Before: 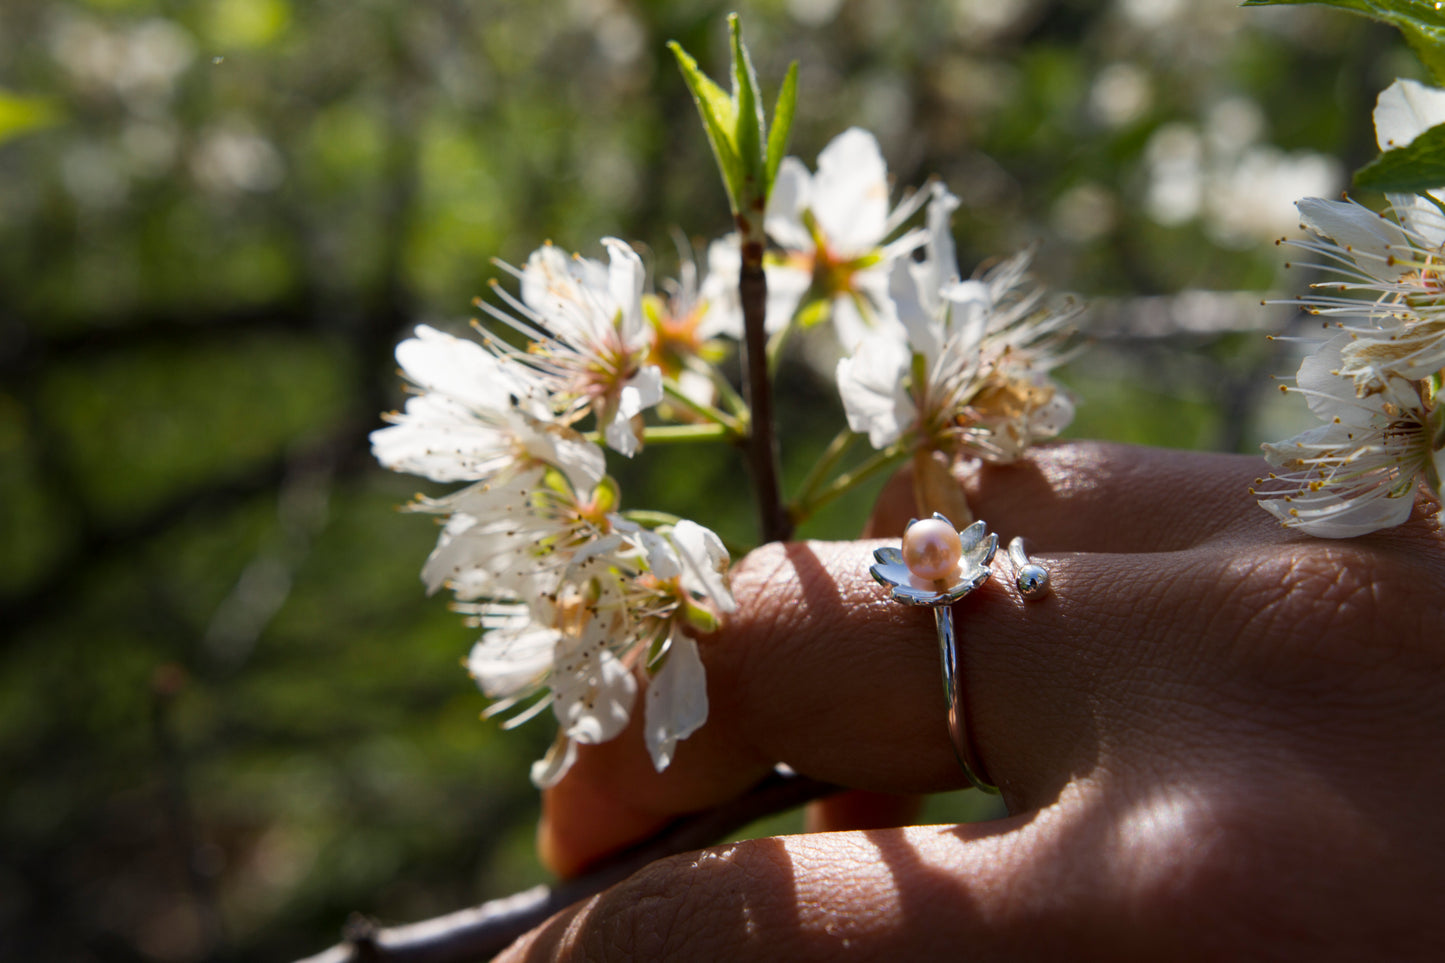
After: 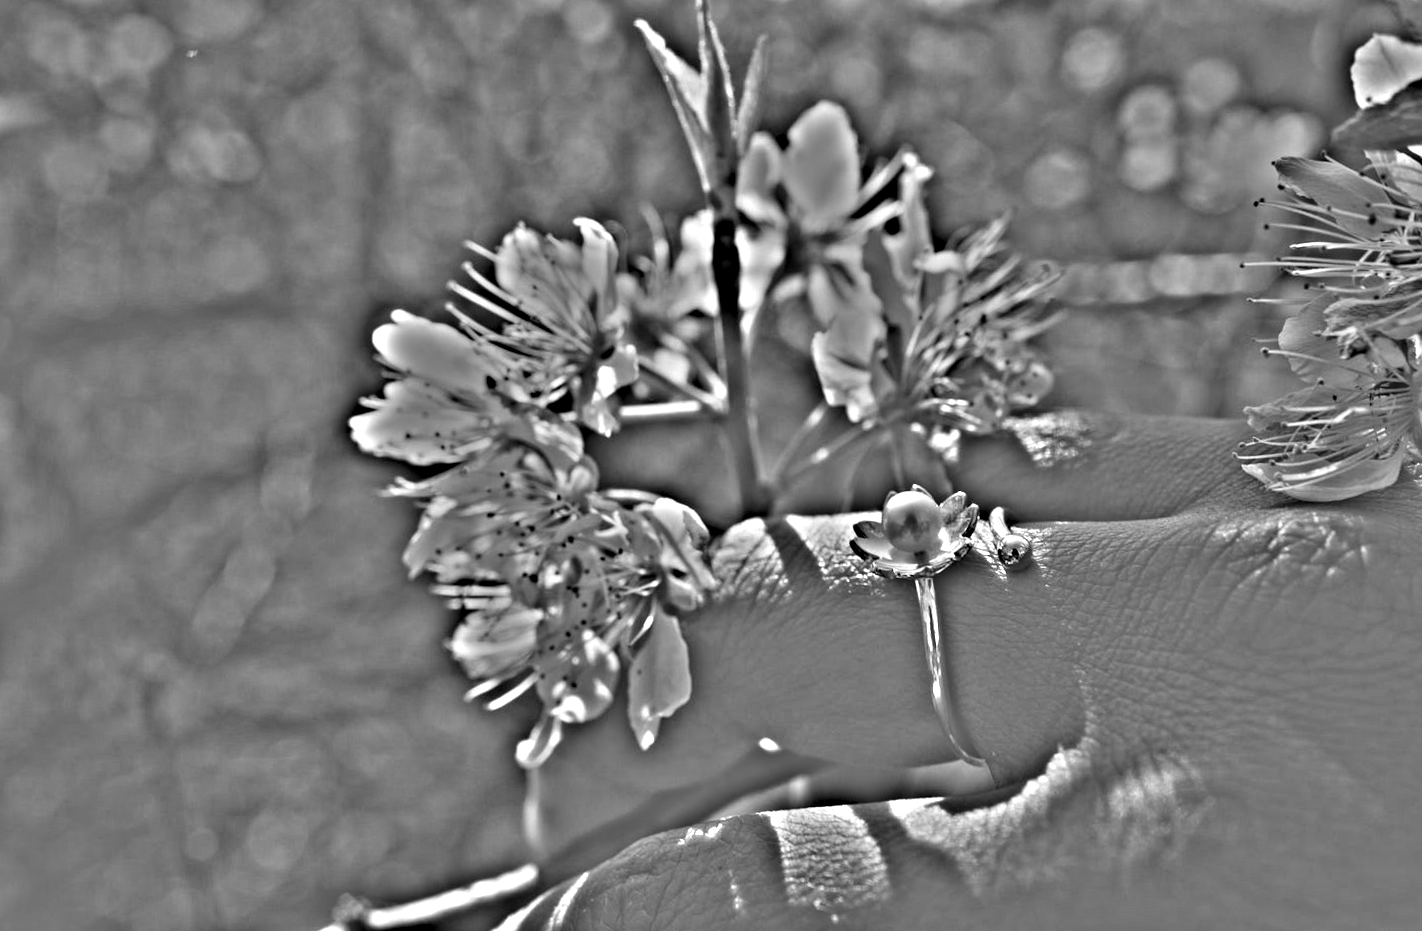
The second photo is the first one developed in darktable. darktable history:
rotate and perspective: rotation -1.32°, lens shift (horizontal) -0.031, crop left 0.015, crop right 0.985, crop top 0.047, crop bottom 0.982
highpass: on, module defaults
